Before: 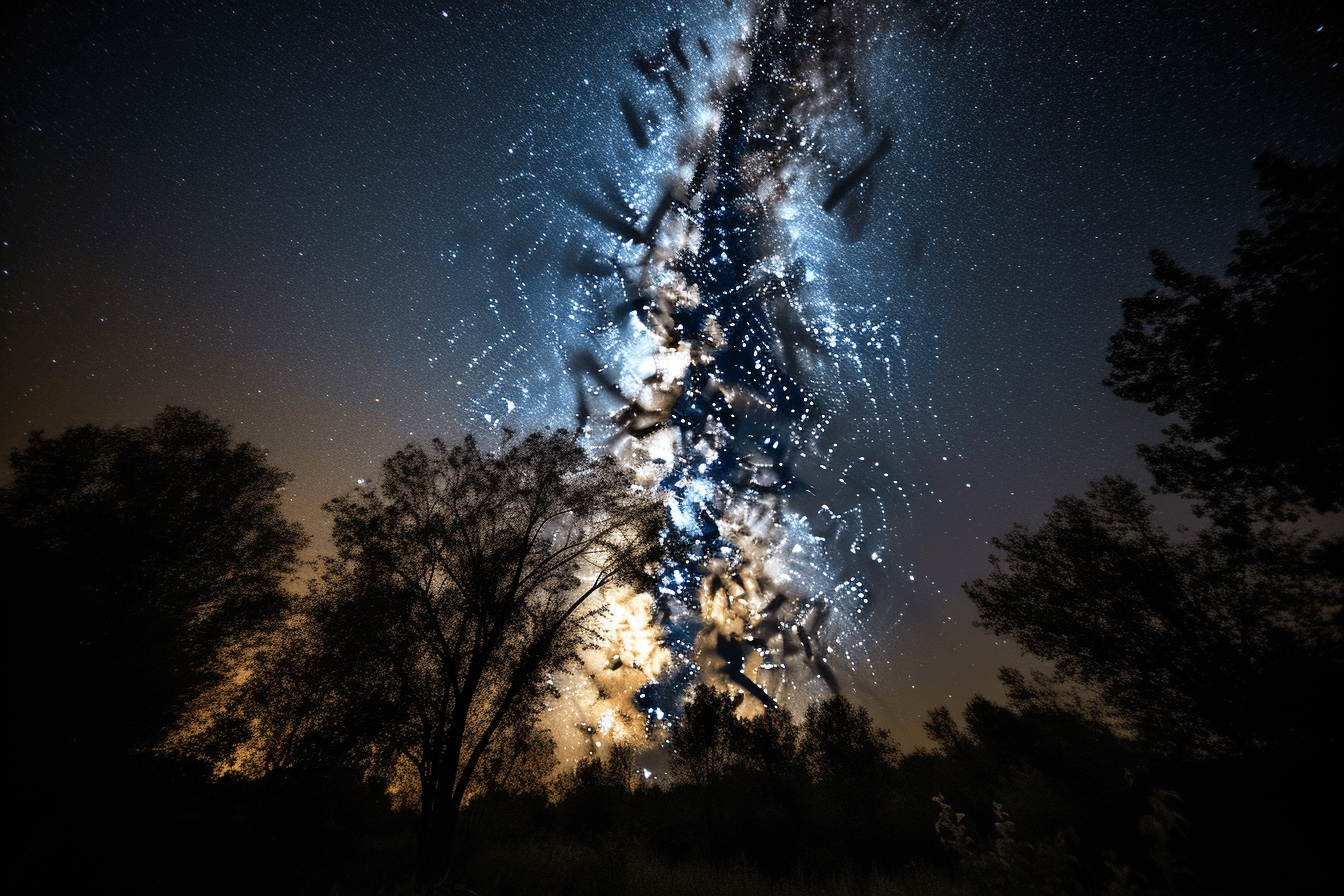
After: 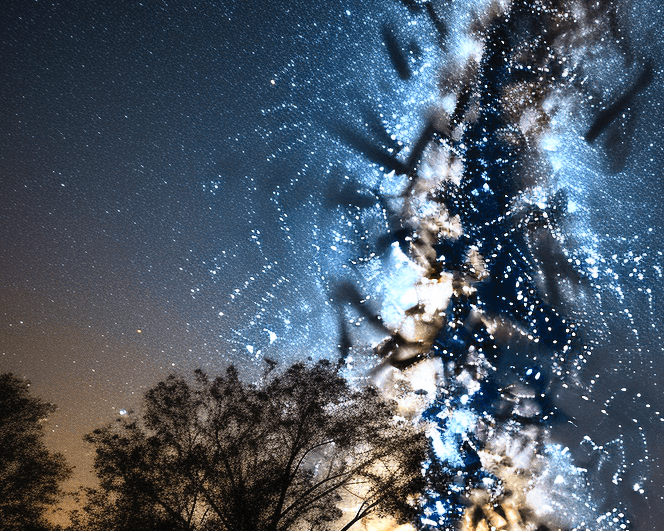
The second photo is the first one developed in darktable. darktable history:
crop: left 17.744%, top 7.773%, right 32.662%, bottom 32.691%
contrast brightness saturation: contrast 0.202, brightness 0.162, saturation 0.215
